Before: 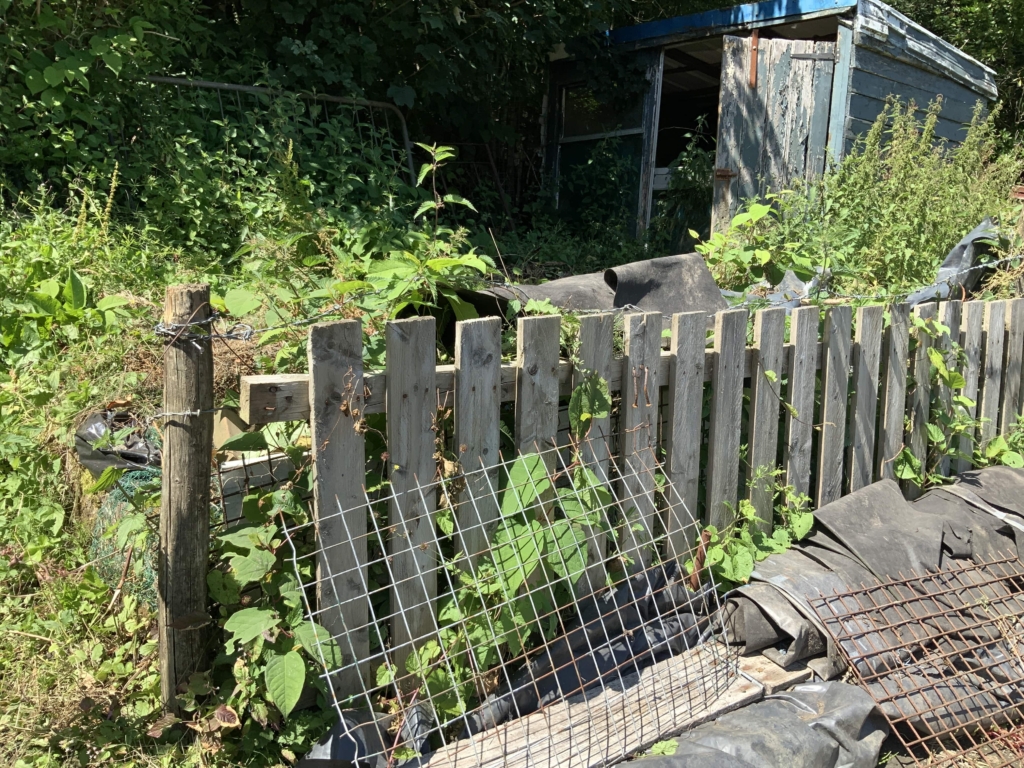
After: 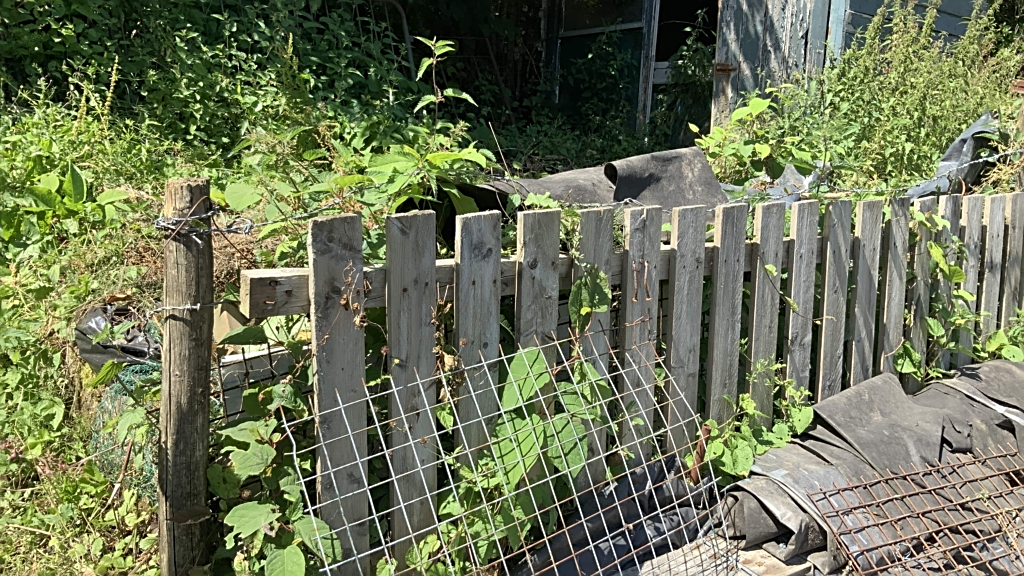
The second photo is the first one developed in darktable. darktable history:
crop: top 13.819%, bottom 11.169%
sharpen: on, module defaults
white balance: emerald 1
